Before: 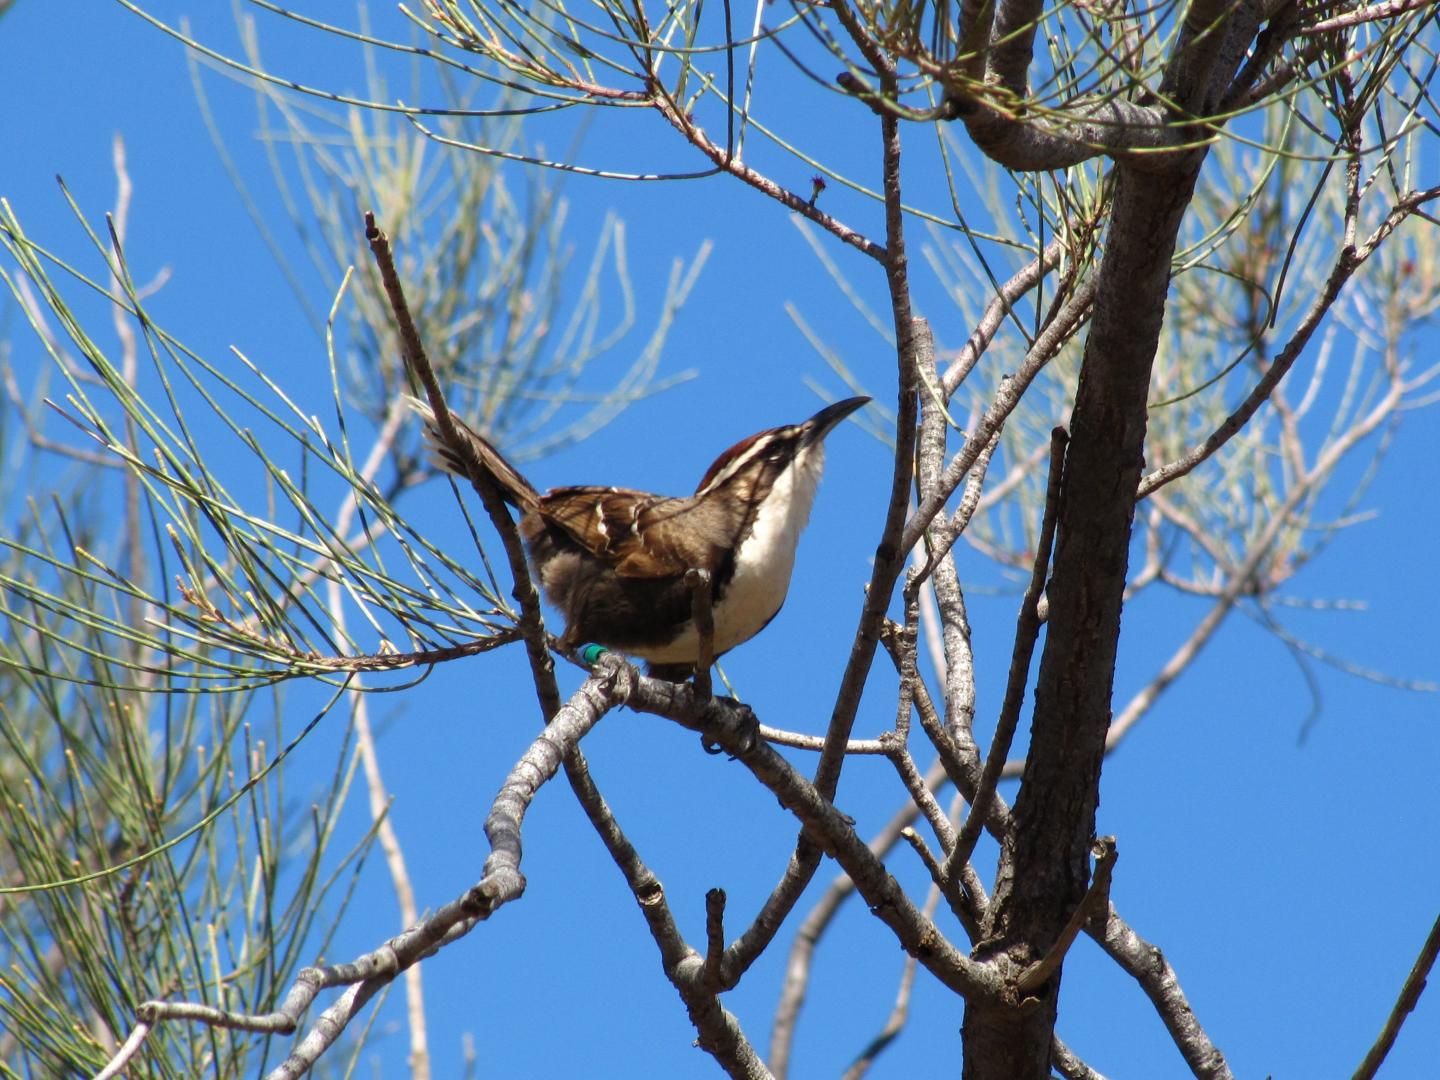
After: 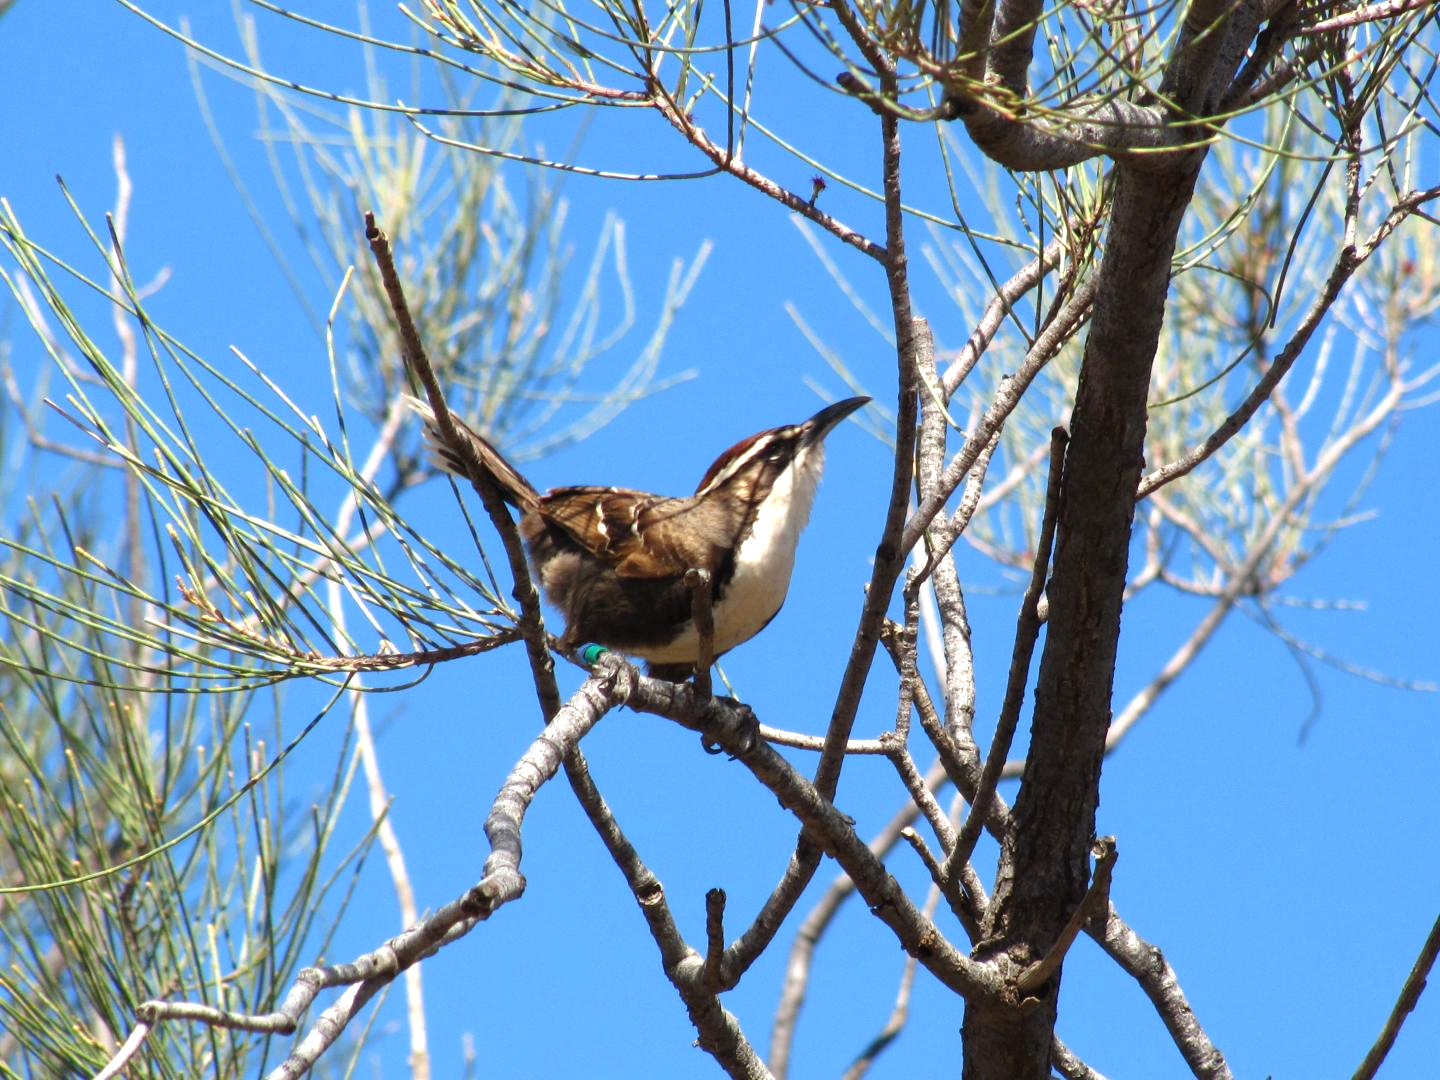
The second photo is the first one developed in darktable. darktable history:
exposure: exposure 0.494 EV, compensate exposure bias true, compensate highlight preservation false
